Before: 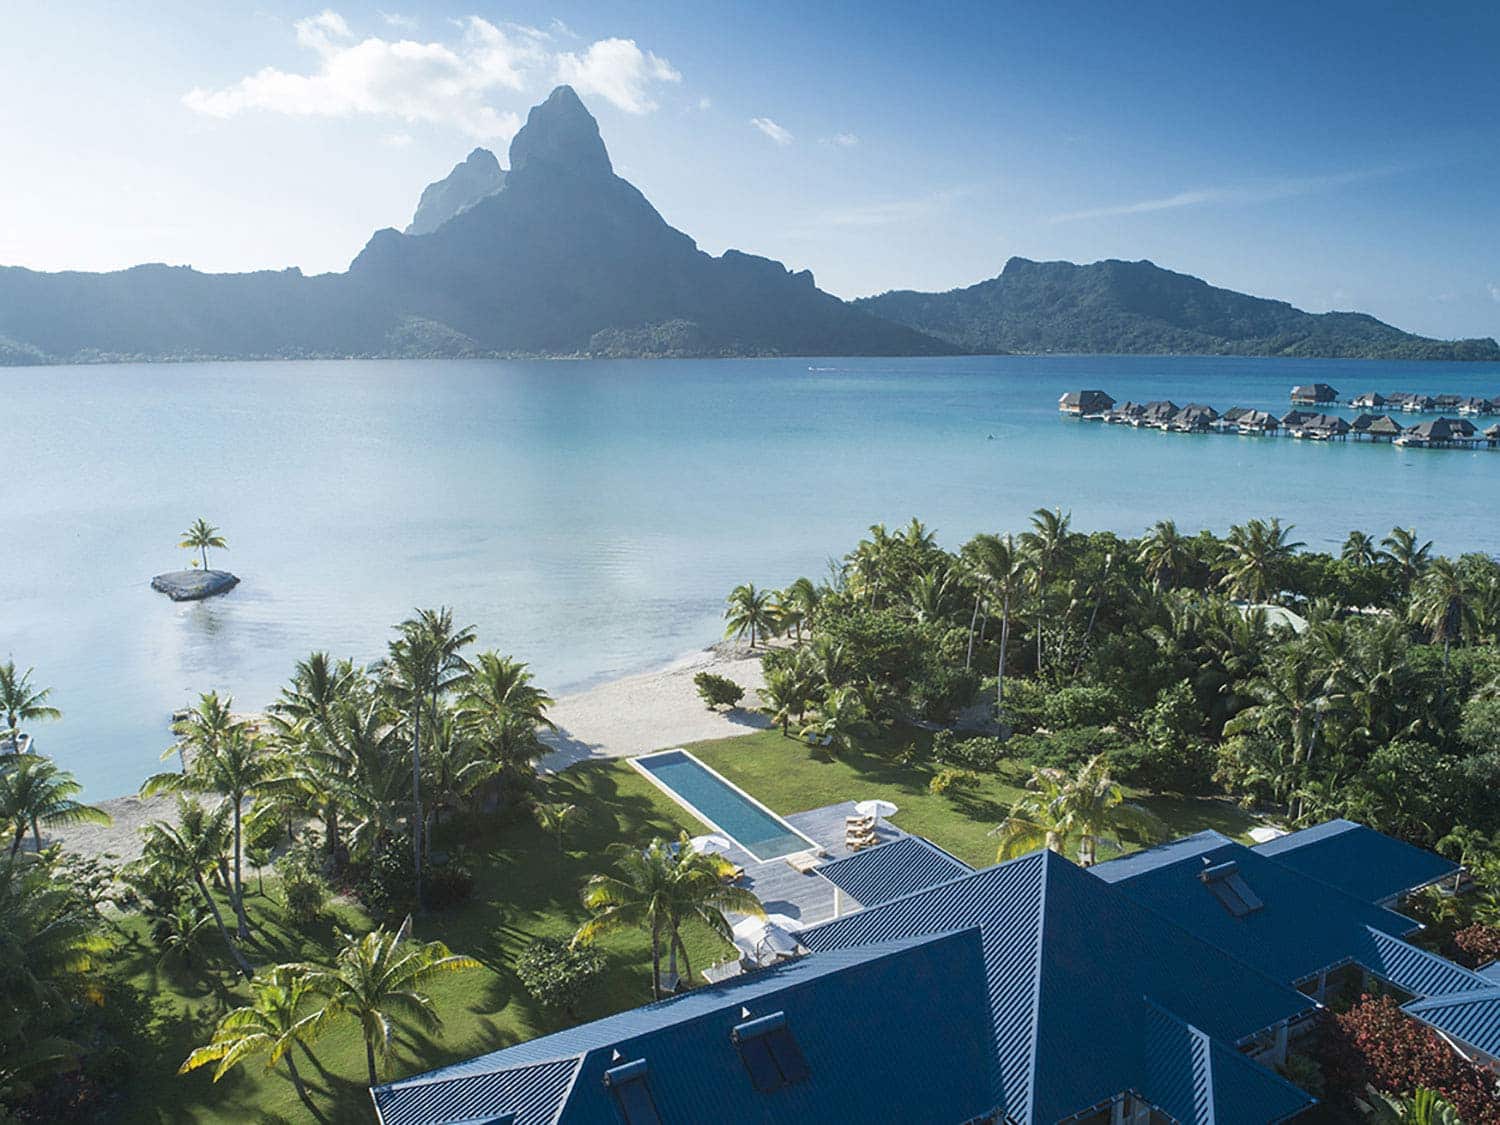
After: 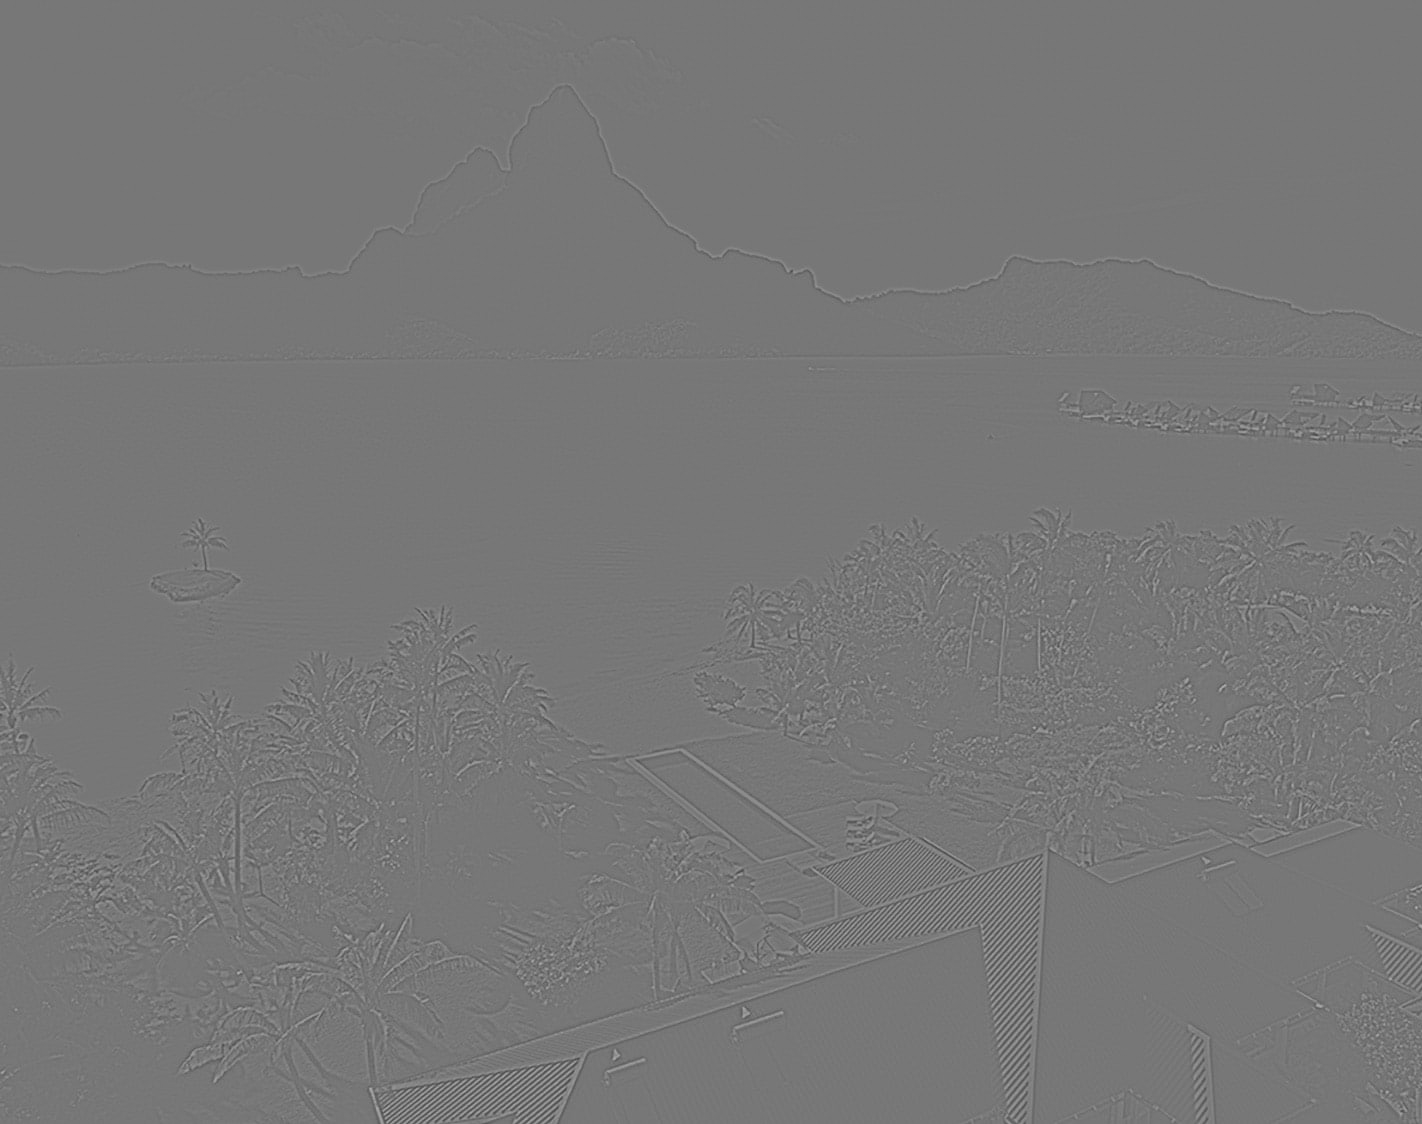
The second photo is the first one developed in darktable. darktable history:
crop and rotate: right 5.167%
highpass: sharpness 9.84%, contrast boost 9.94%
tone equalizer: on, module defaults
white balance: red 1.009, blue 0.985
